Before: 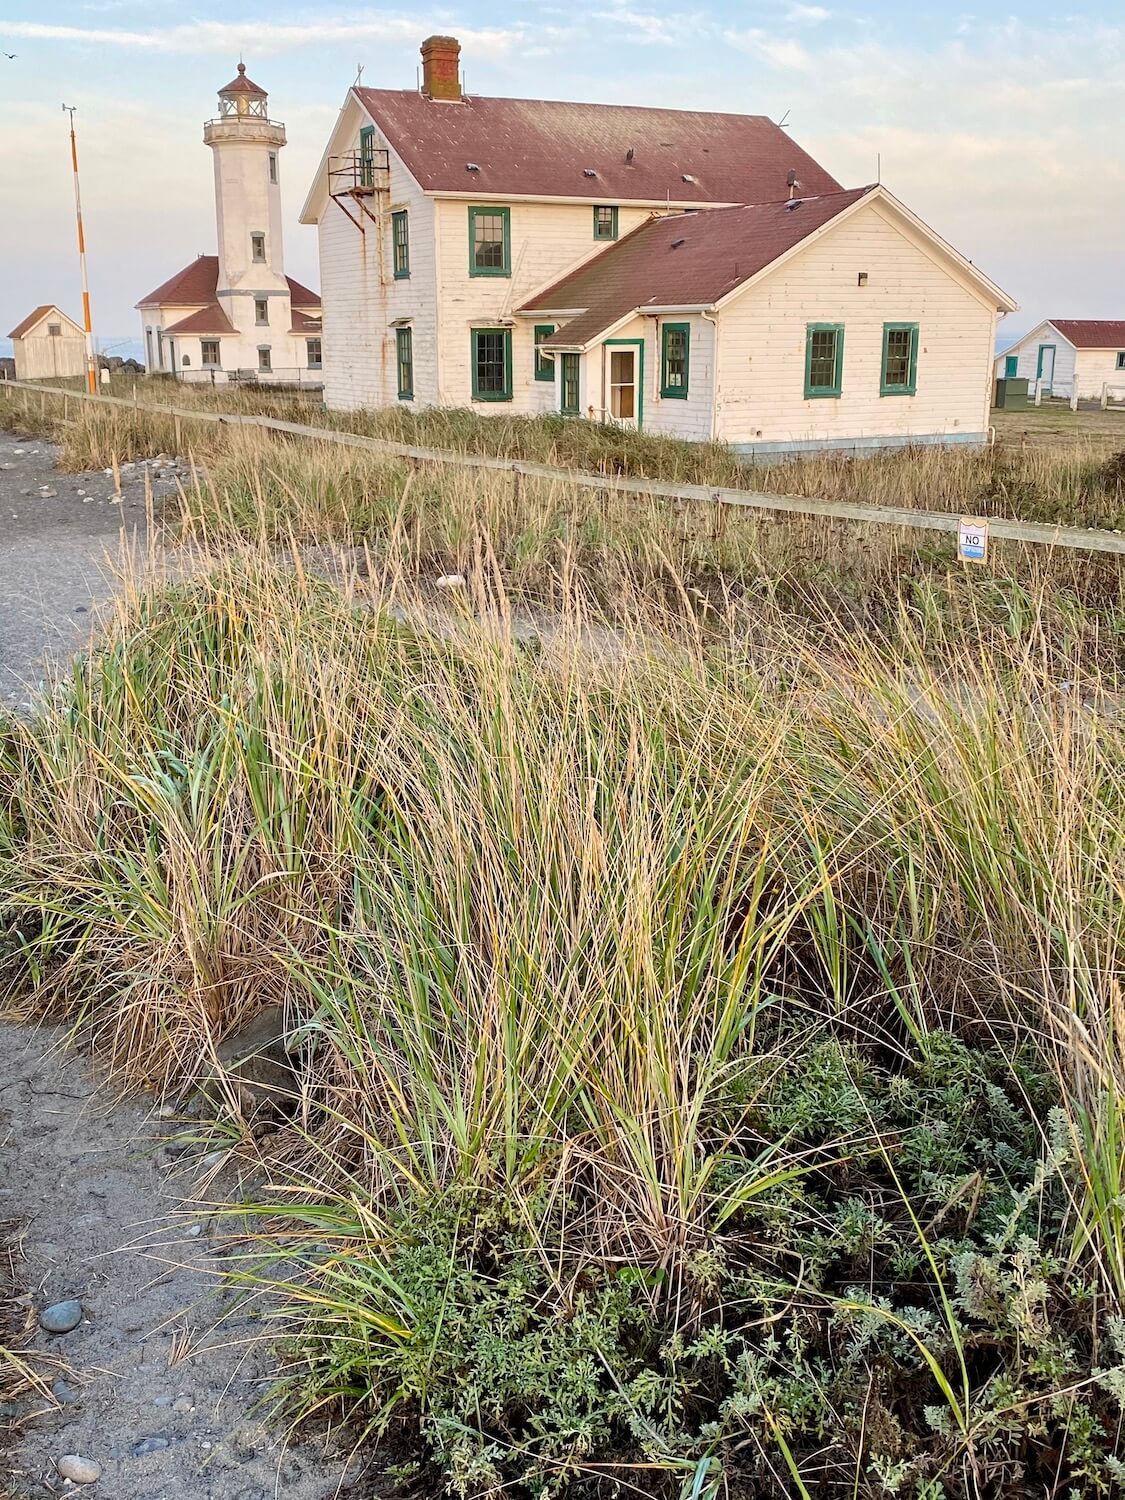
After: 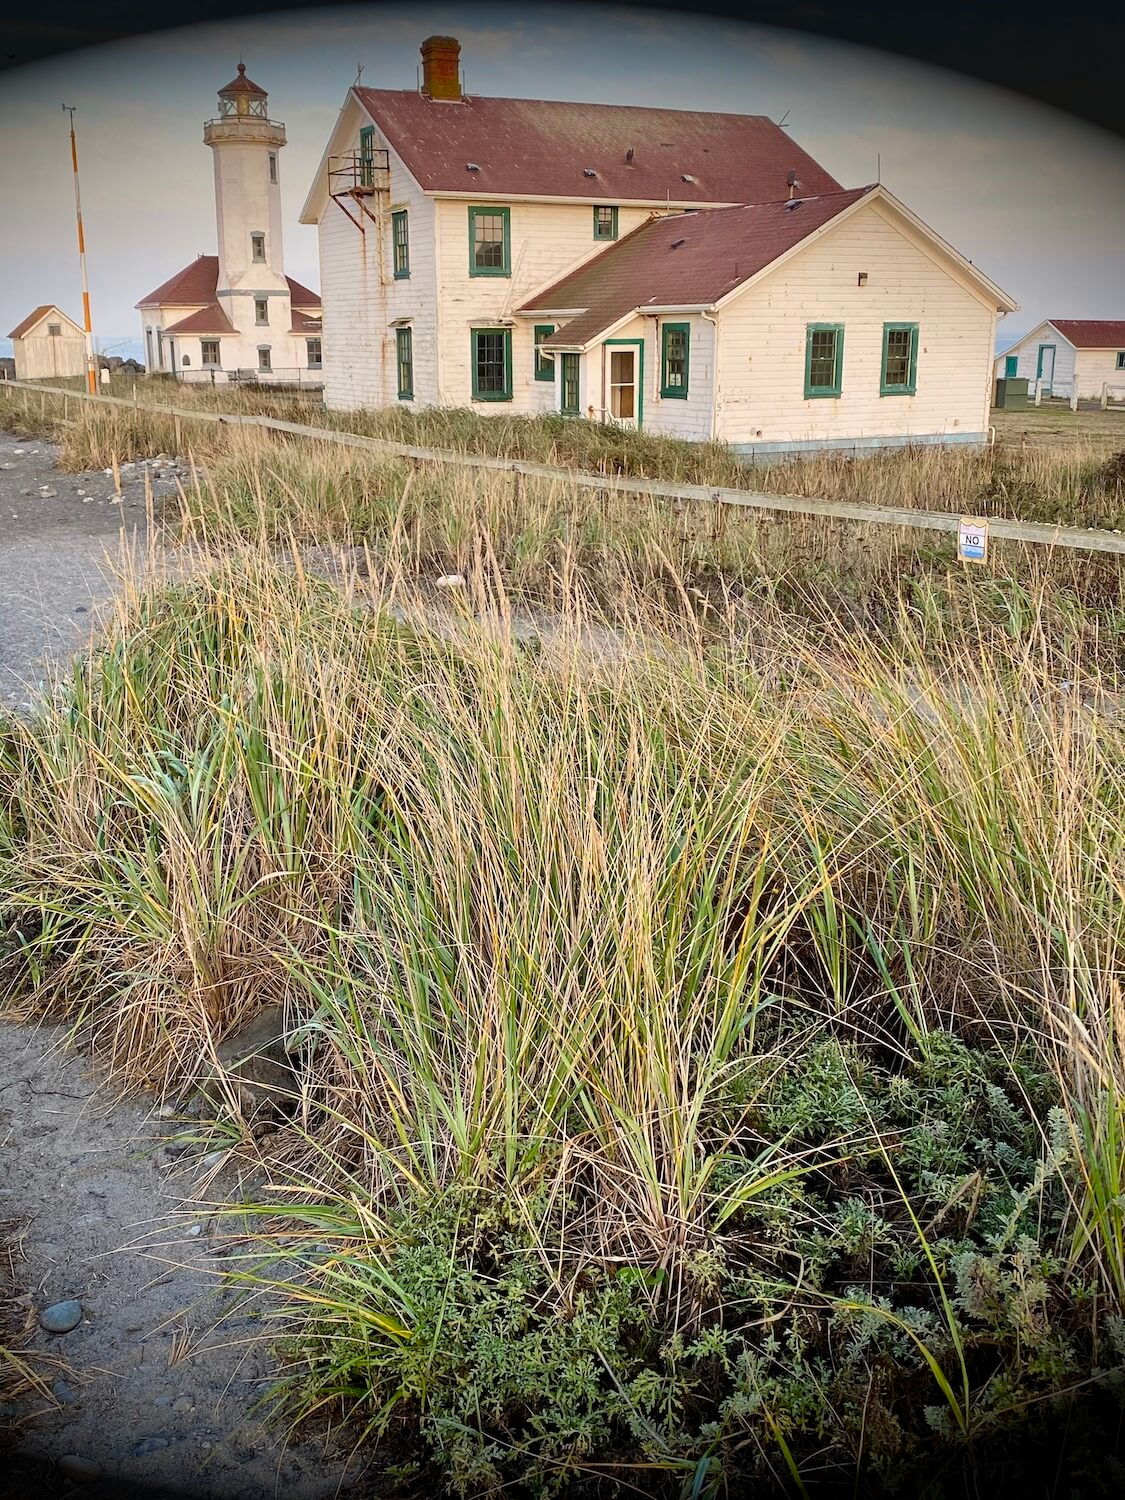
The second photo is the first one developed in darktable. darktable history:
vignetting: fall-off start 99.54%, brightness -0.991, saturation 0.49, center (-0.149, 0.012), width/height ratio 1.32
